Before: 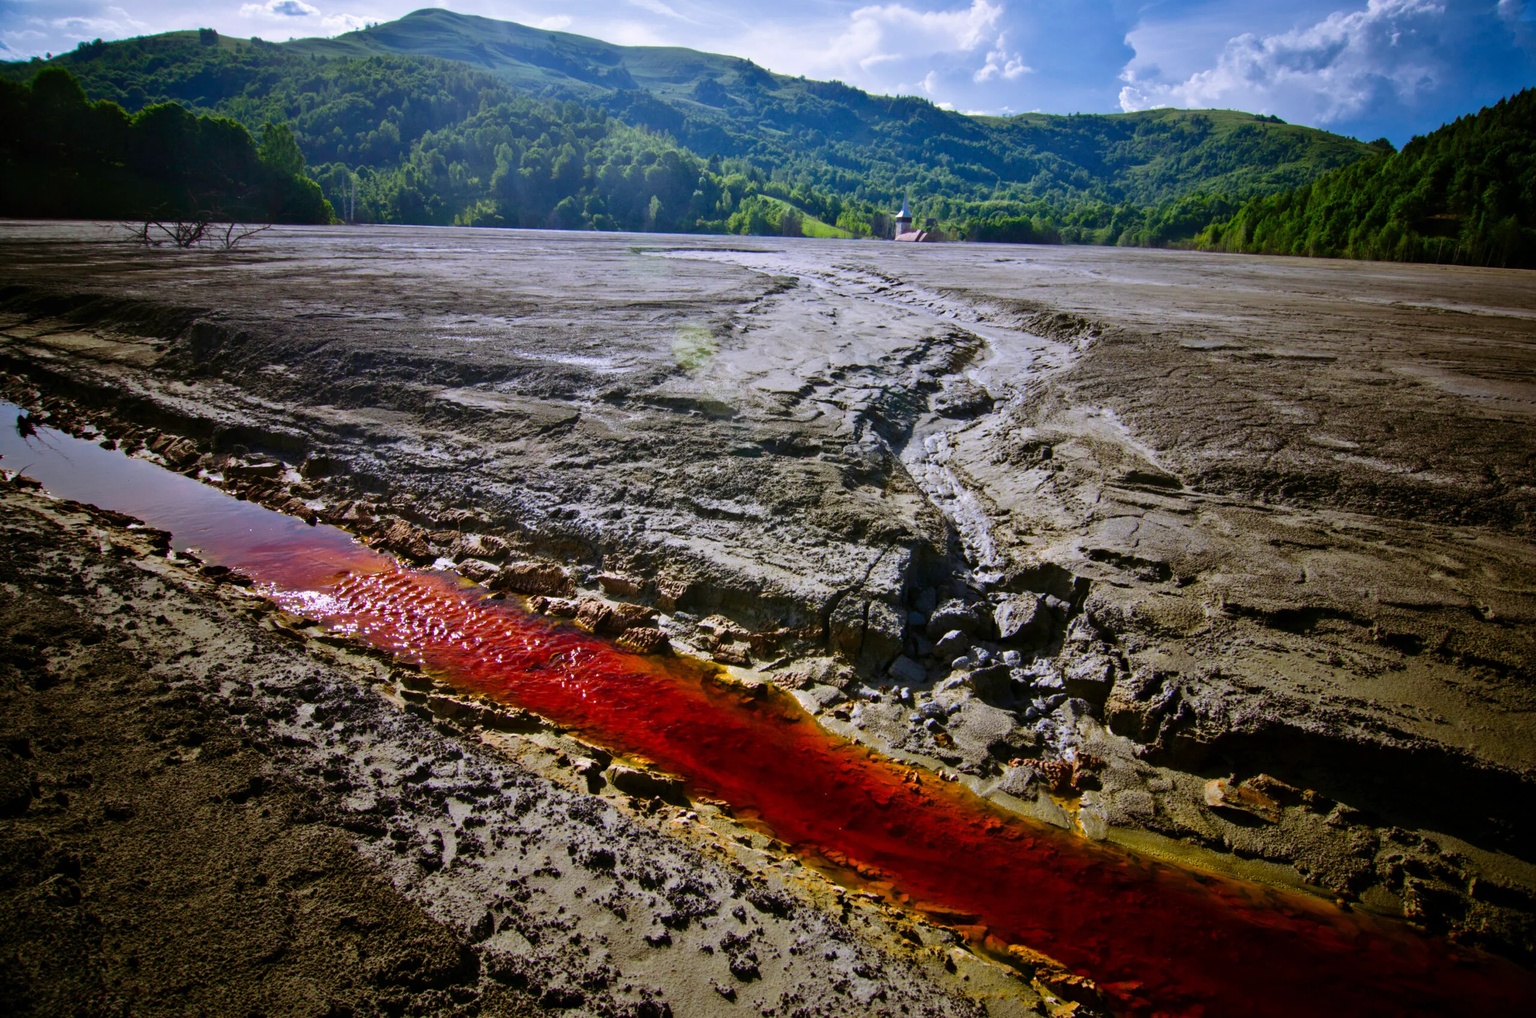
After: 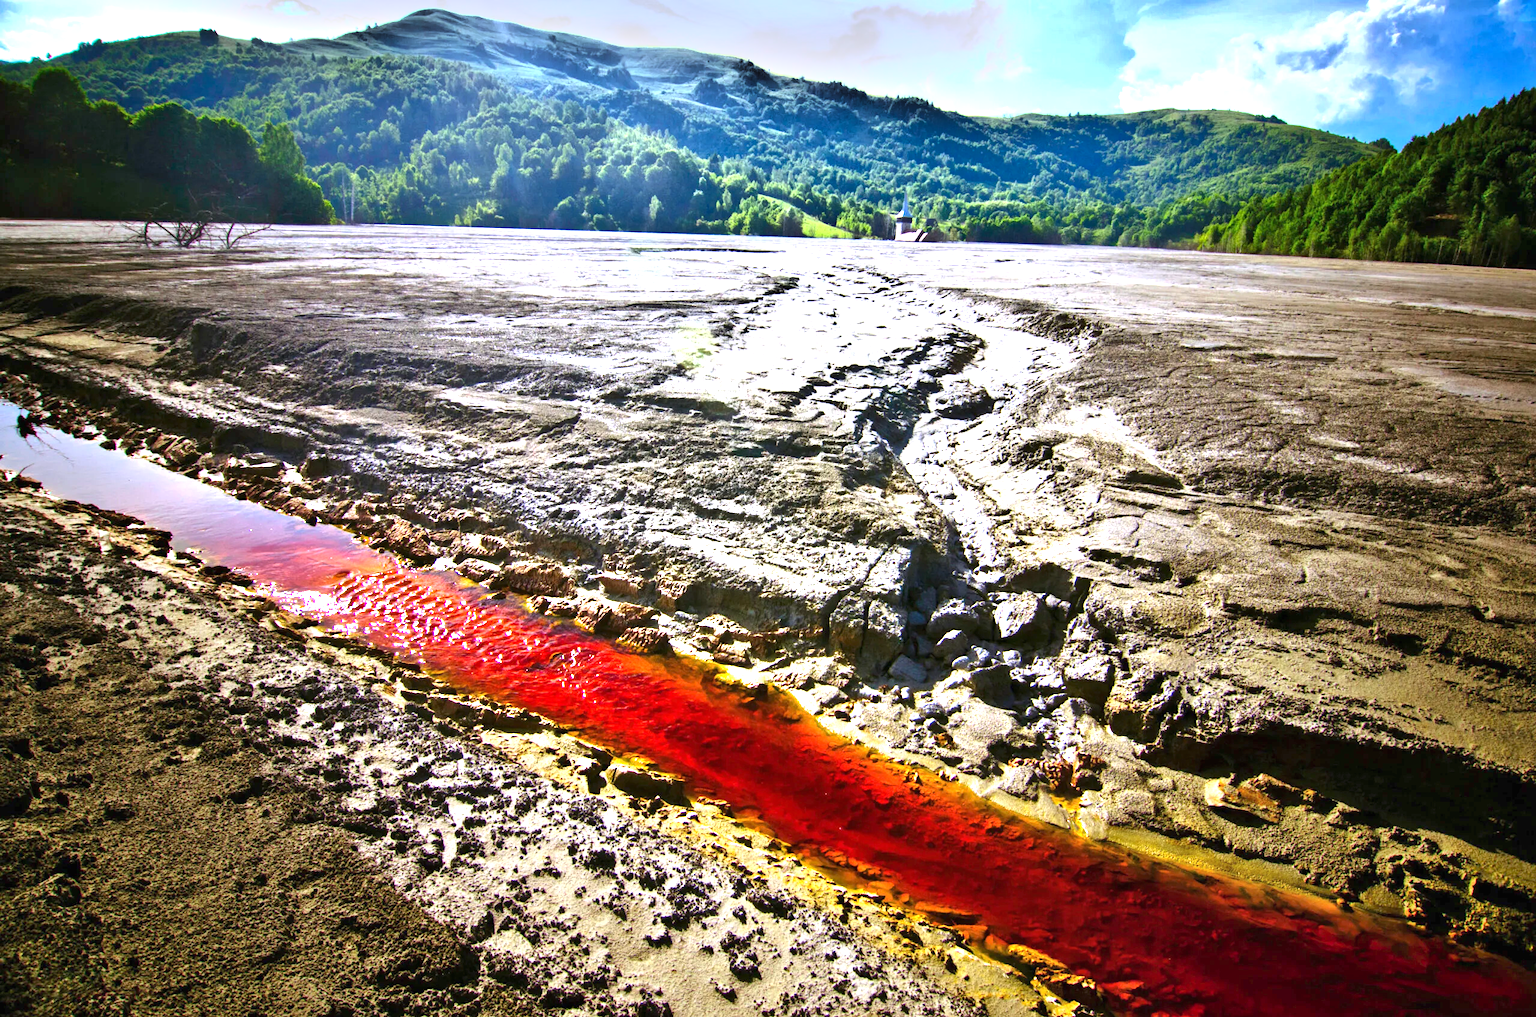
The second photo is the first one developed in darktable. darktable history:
white balance: emerald 1
shadows and highlights: highlights color adjustment 0%, soften with gaussian
exposure: black level correction 0, exposure 1.741 EV, compensate exposure bias true, compensate highlight preservation false
